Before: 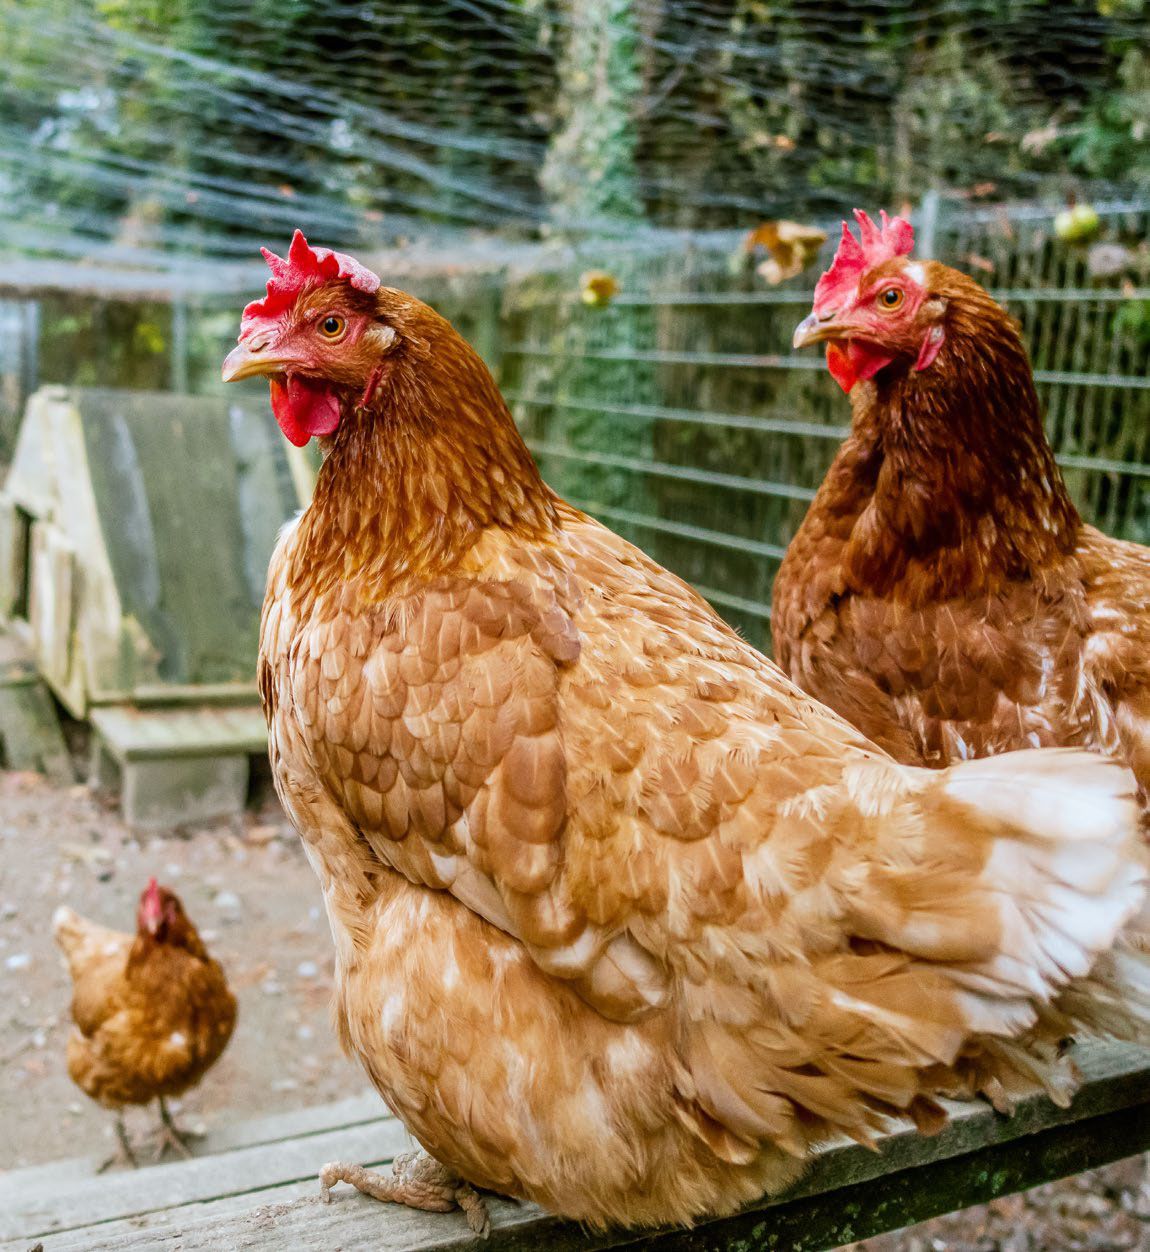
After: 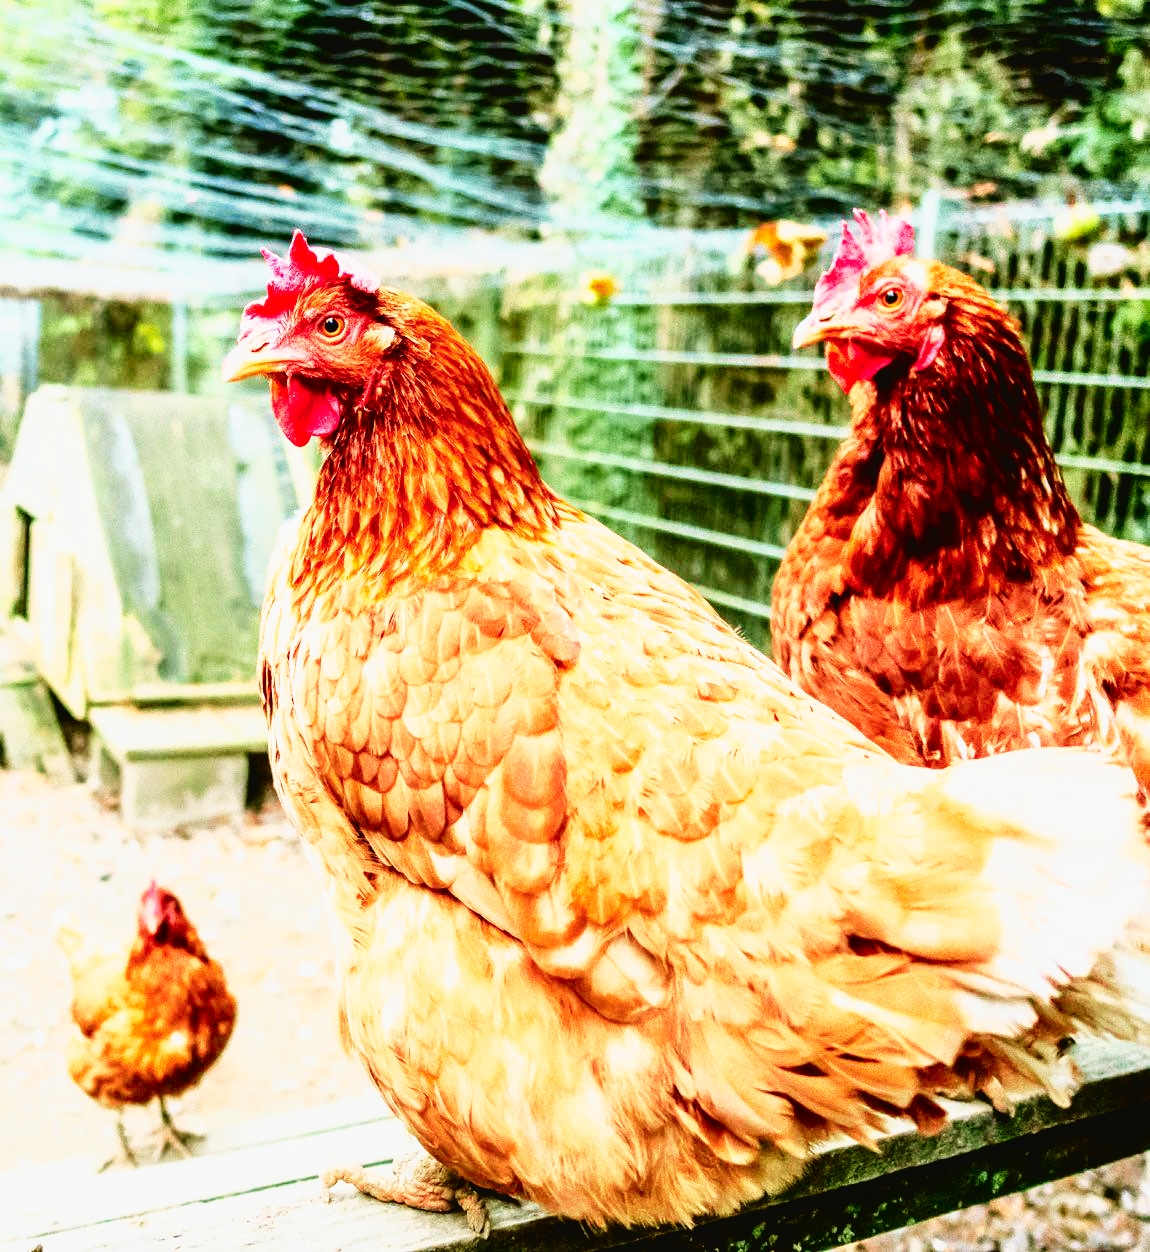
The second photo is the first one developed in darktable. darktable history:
base curve: curves: ch0 [(0, 0) (0.007, 0.004) (0.027, 0.03) (0.046, 0.07) (0.207, 0.54) (0.442, 0.872) (0.673, 0.972) (1, 1)], preserve colors none
tone curve: curves: ch0 [(0.003, 0.029) (0.037, 0.036) (0.149, 0.117) (0.297, 0.318) (0.422, 0.474) (0.531, 0.6) (0.743, 0.809) (0.889, 0.941) (1, 0.98)]; ch1 [(0, 0) (0.305, 0.325) (0.453, 0.437) (0.482, 0.479) (0.501, 0.5) (0.506, 0.503) (0.564, 0.578) (0.587, 0.625) (0.666, 0.727) (1, 1)]; ch2 [(0, 0) (0.323, 0.277) (0.408, 0.399) (0.45, 0.48) (0.499, 0.502) (0.512, 0.523) (0.57, 0.595) (0.653, 0.671) (0.768, 0.744) (1, 1)], color space Lab, independent channels, preserve colors none
